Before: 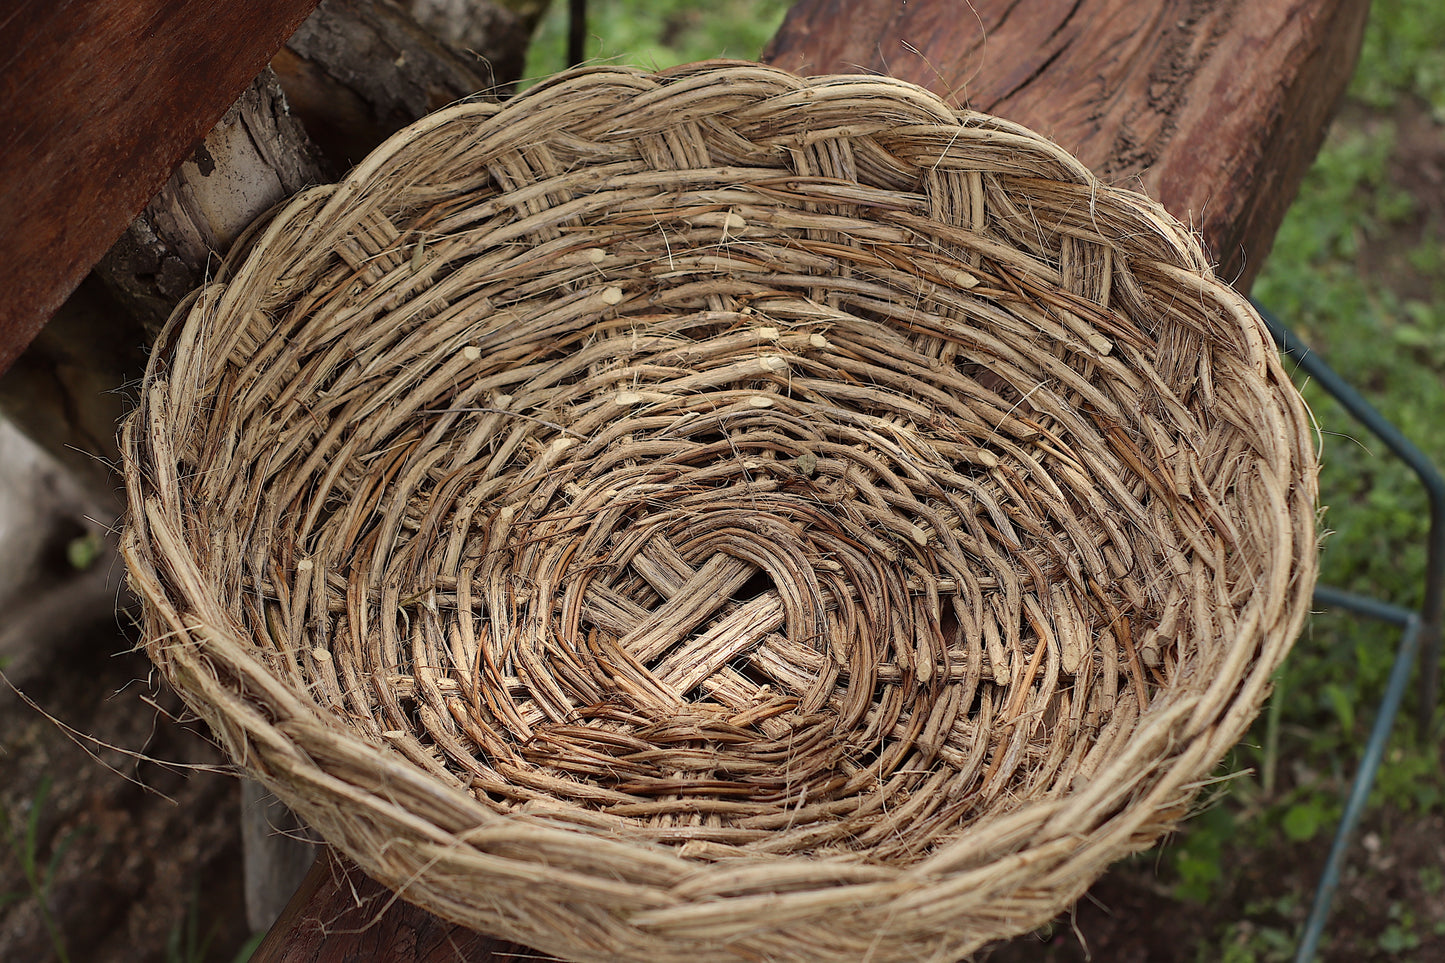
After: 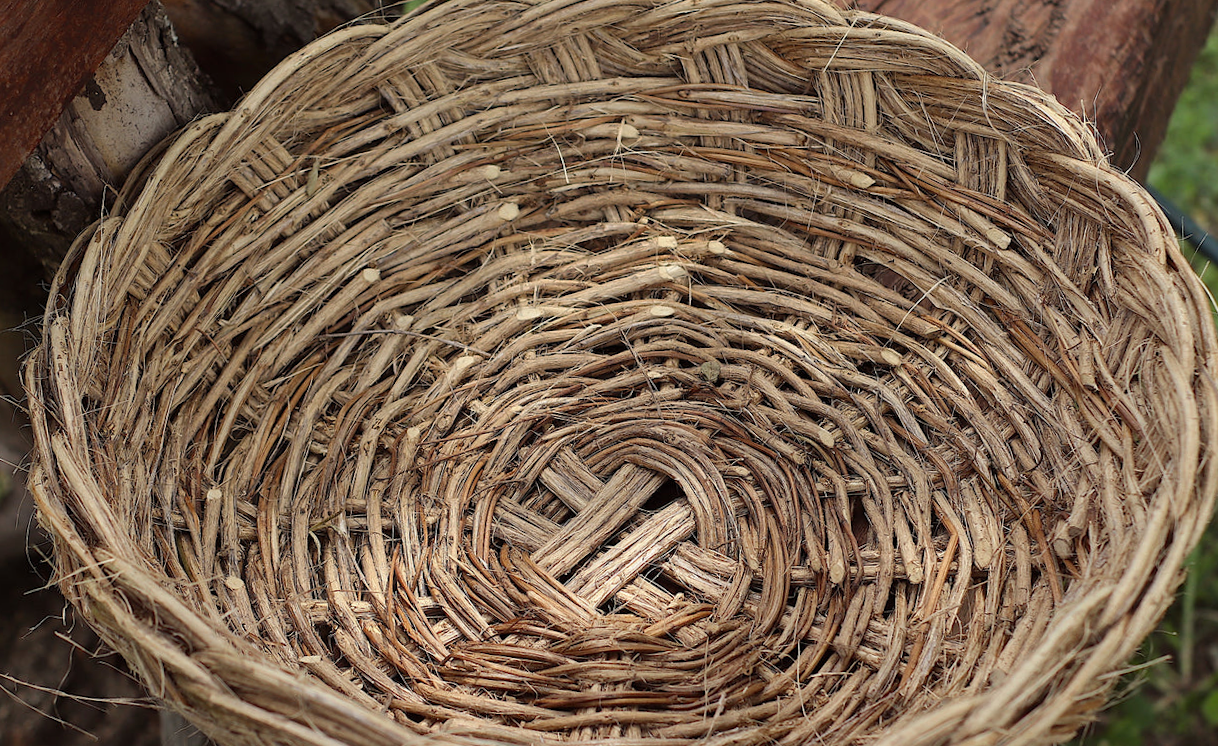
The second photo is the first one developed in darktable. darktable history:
rotate and perspective: rotation -2.56°, automatic cropping off
crop: left 7.856%, top 11.836%, right 10.12%, bottom 15.387%
